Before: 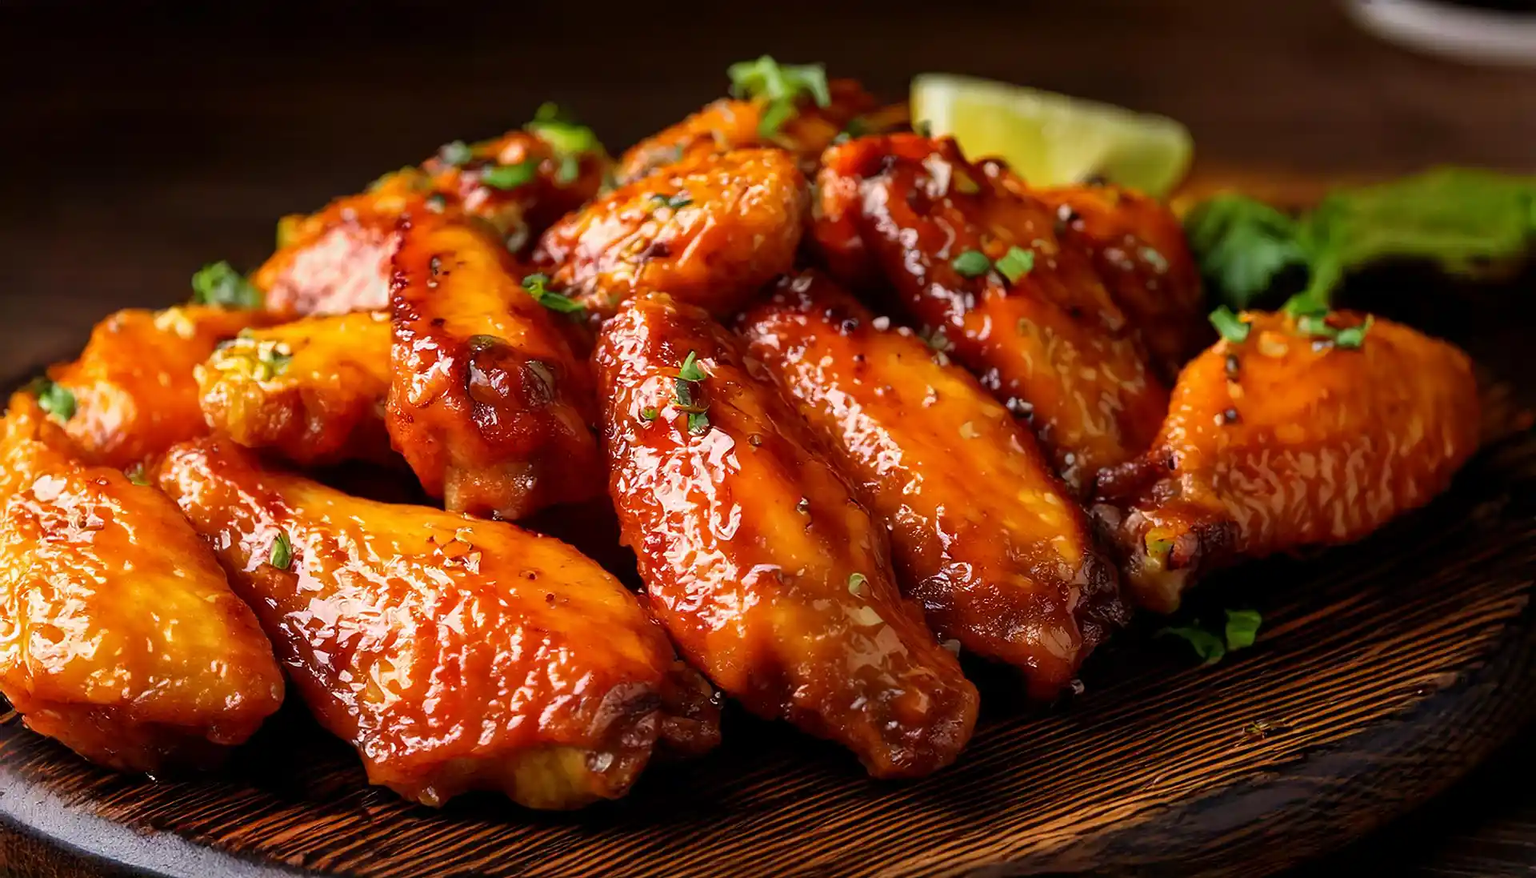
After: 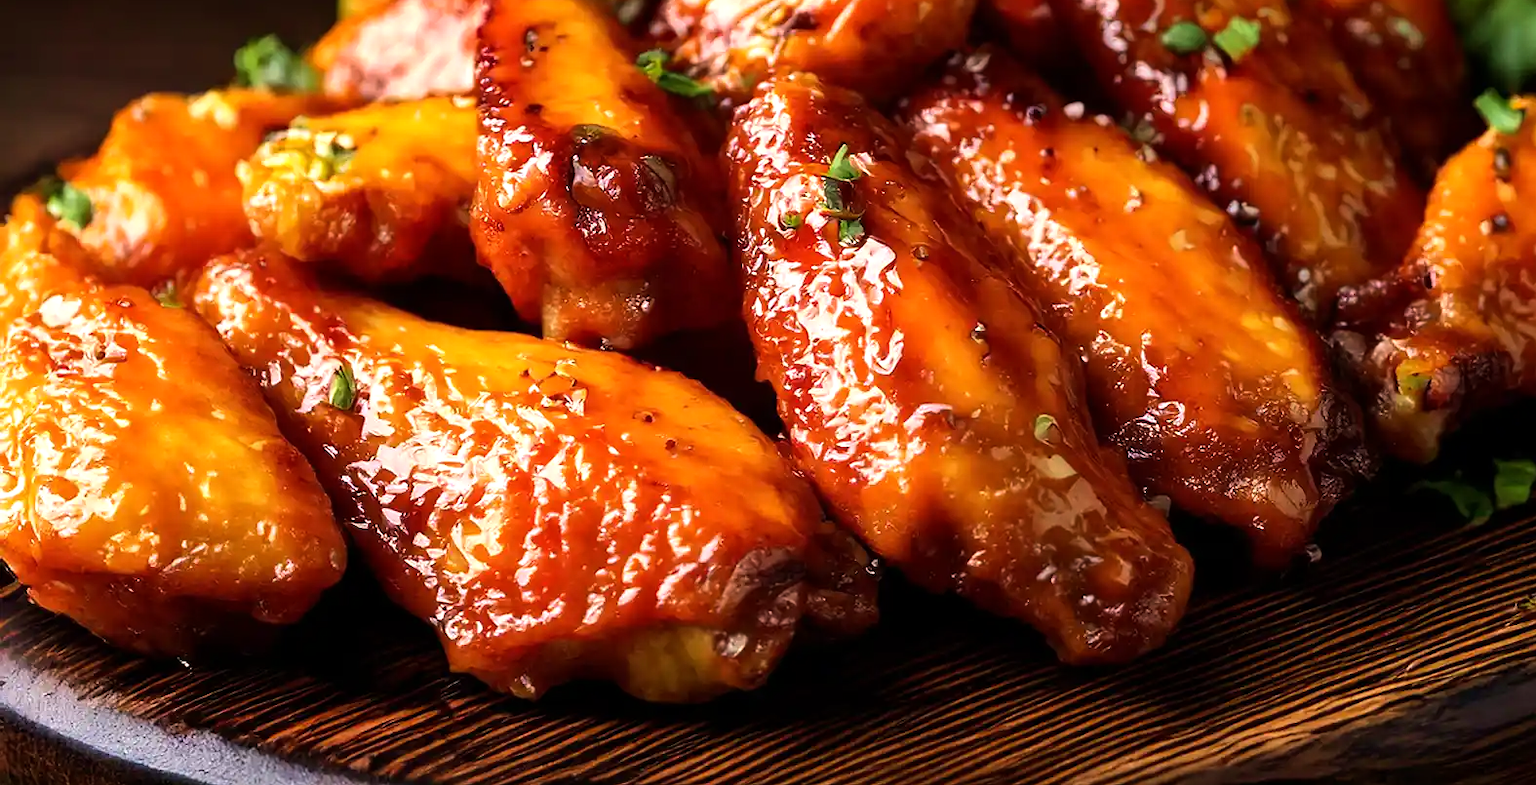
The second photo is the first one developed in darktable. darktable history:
crop: top 26.531%, right 17.959%
tone equalizer: -8 EV -0.417 EV, -7 EV -0.389 EV, -6 EV -0.333 EV, -5 EV -0.222 EV, -3 EV 0.222 EV, -2 EV 0.333 EV, -1 EV 0.389 EV, +0 EV 0.417 EV, edges refinement/feathering 500, mask exposure compensation -1.57 EV, preserve details no
velvia: on, module defaults
